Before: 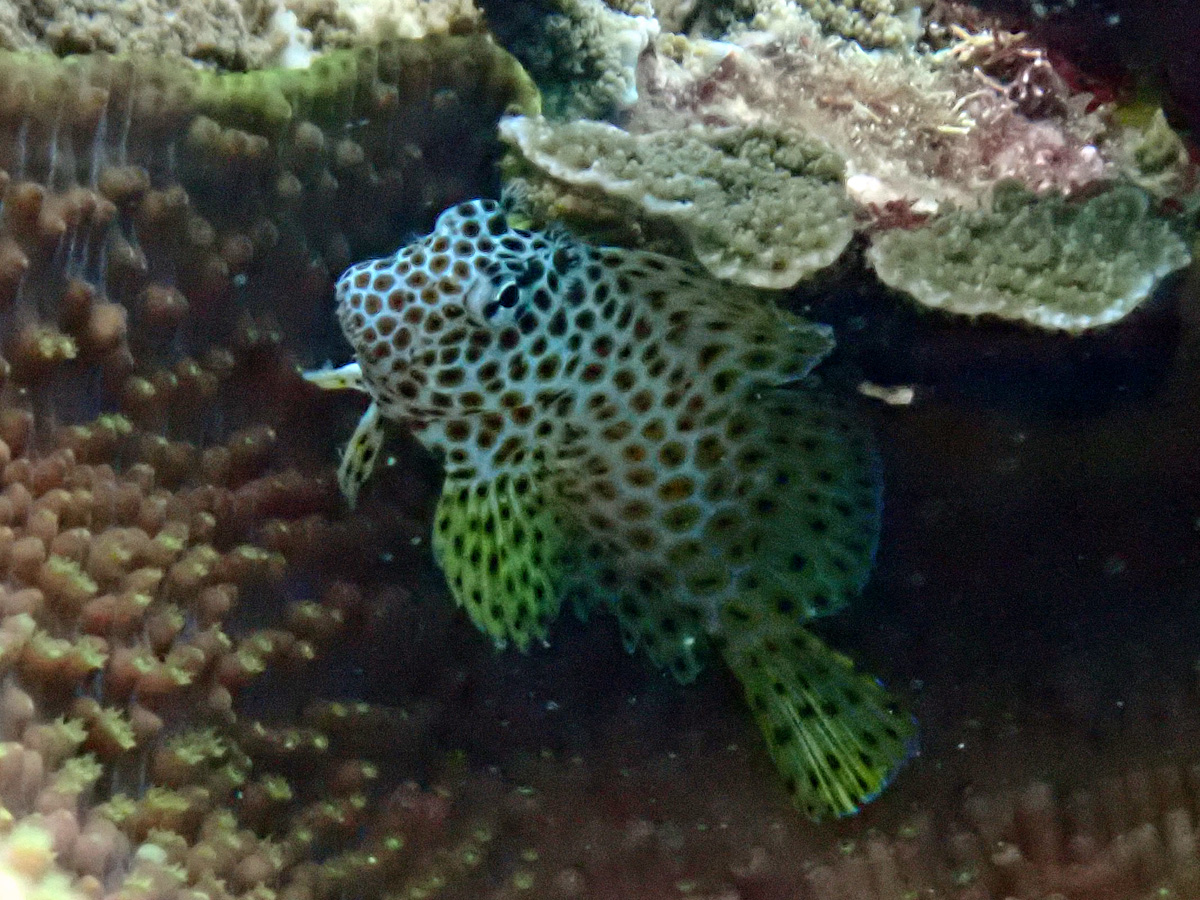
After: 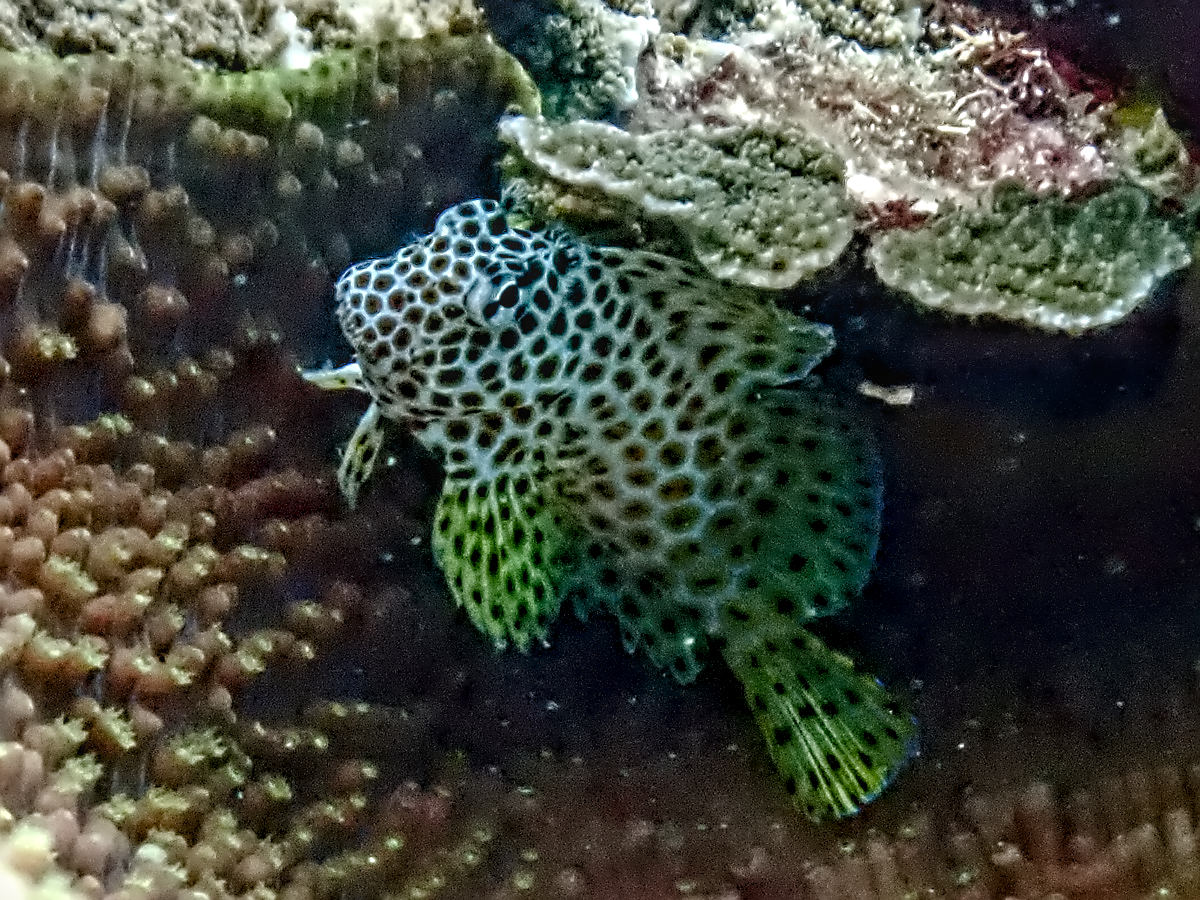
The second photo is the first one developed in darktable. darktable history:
contrast equalizer "denoise & sharpen": octaves 7, y [[0.5, 0.542, 0.583, 0.625, 0.667, 0.708], [0.5 ×6], [0.5 ×6], [0, 0.033, 0.067, 0.1, 0.133, 0.167], [0, 0.05, 0.1, 0.15, 0.2, 0.25]]
denoise (profiled): preserve shadows 1.35, scattering 0.011, a [-1, 0, 0], compensate highlight preservation false
sharpen "sharpen": on, module defaults
color balance rgb "basic colorfulness: natural skin": perceptual saturation grading › global saturation 20%, perceptual saturation grading › highlights -50%, perceptual saturation grading › shadows 30%
local contrast "clarity": highlights 0%, shadows 0%, detail 133%
